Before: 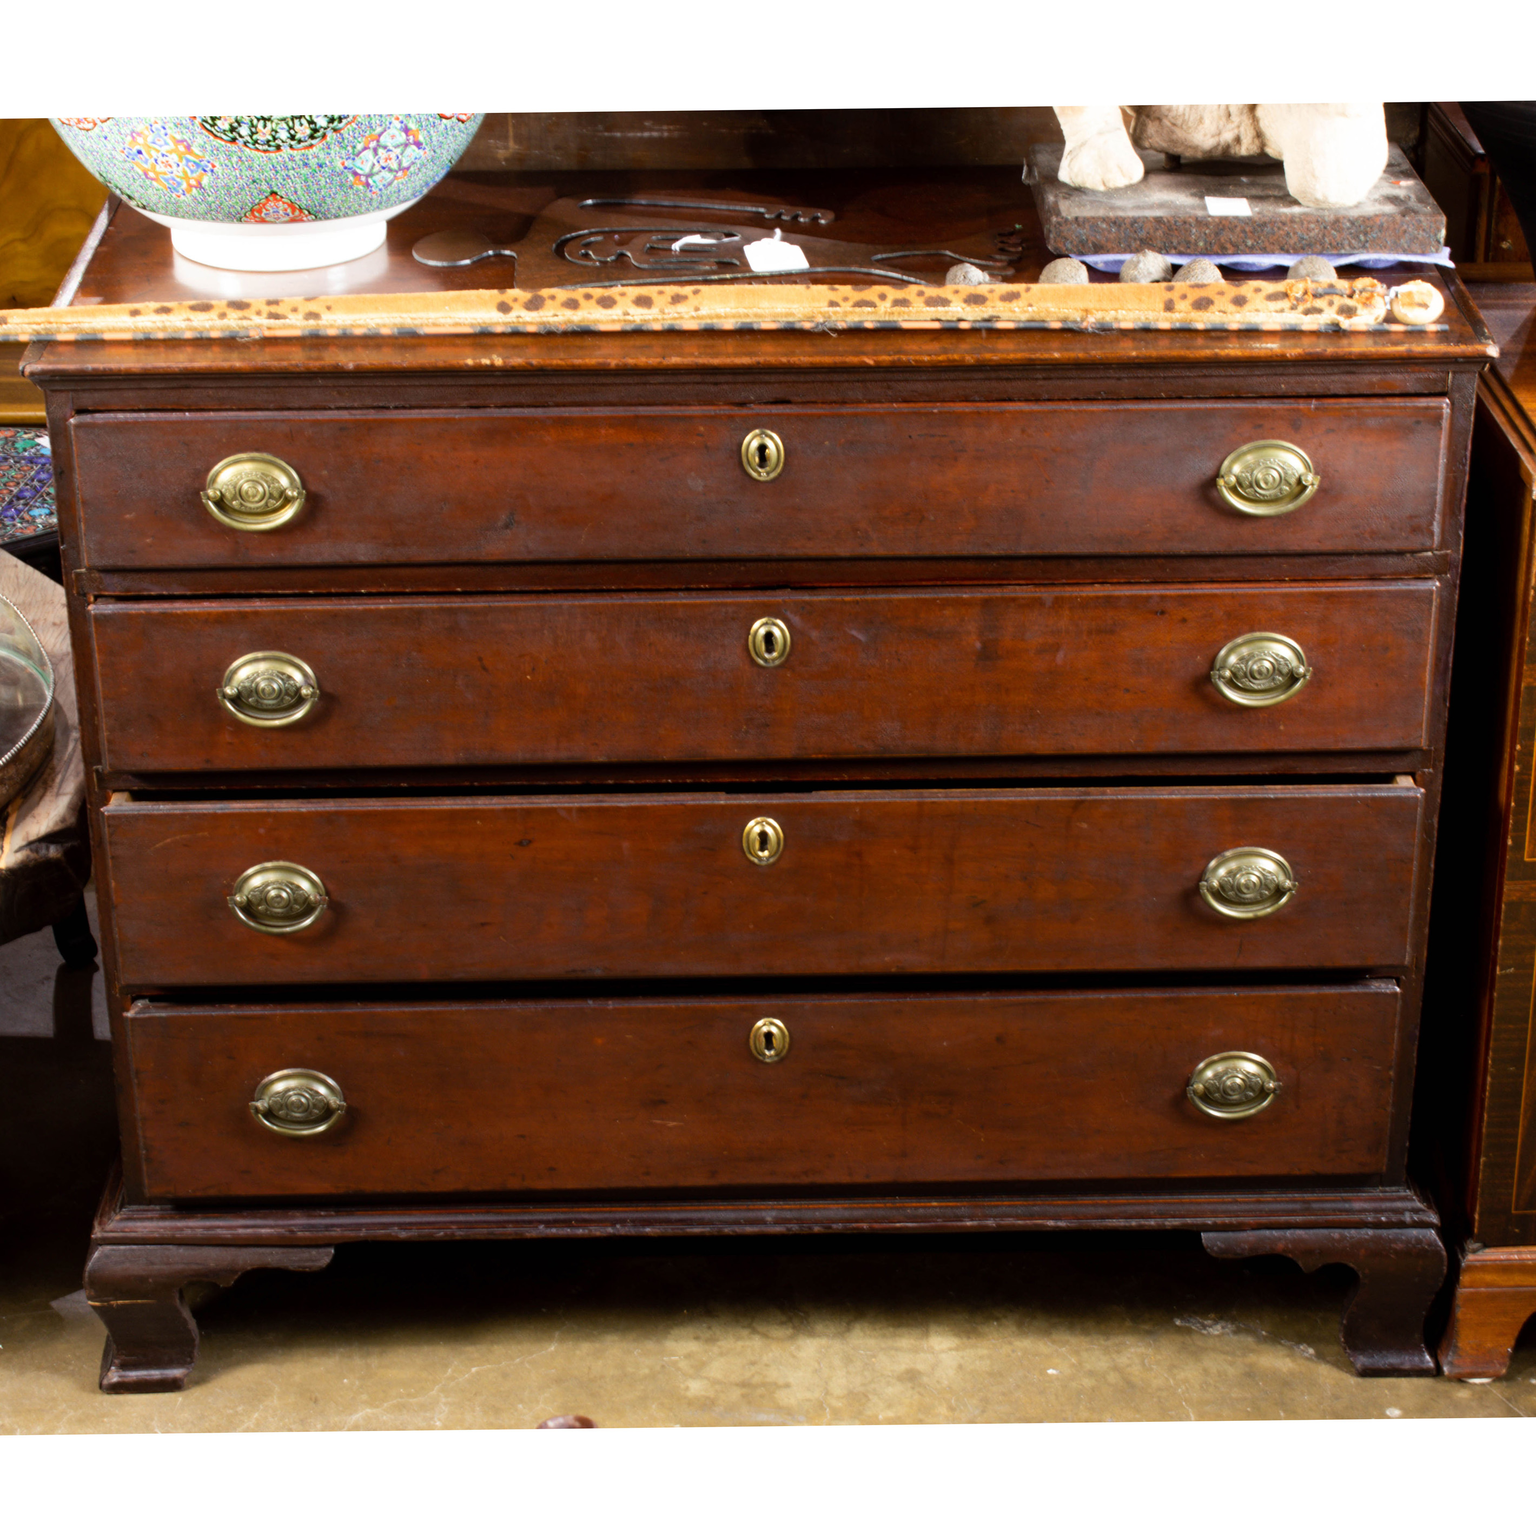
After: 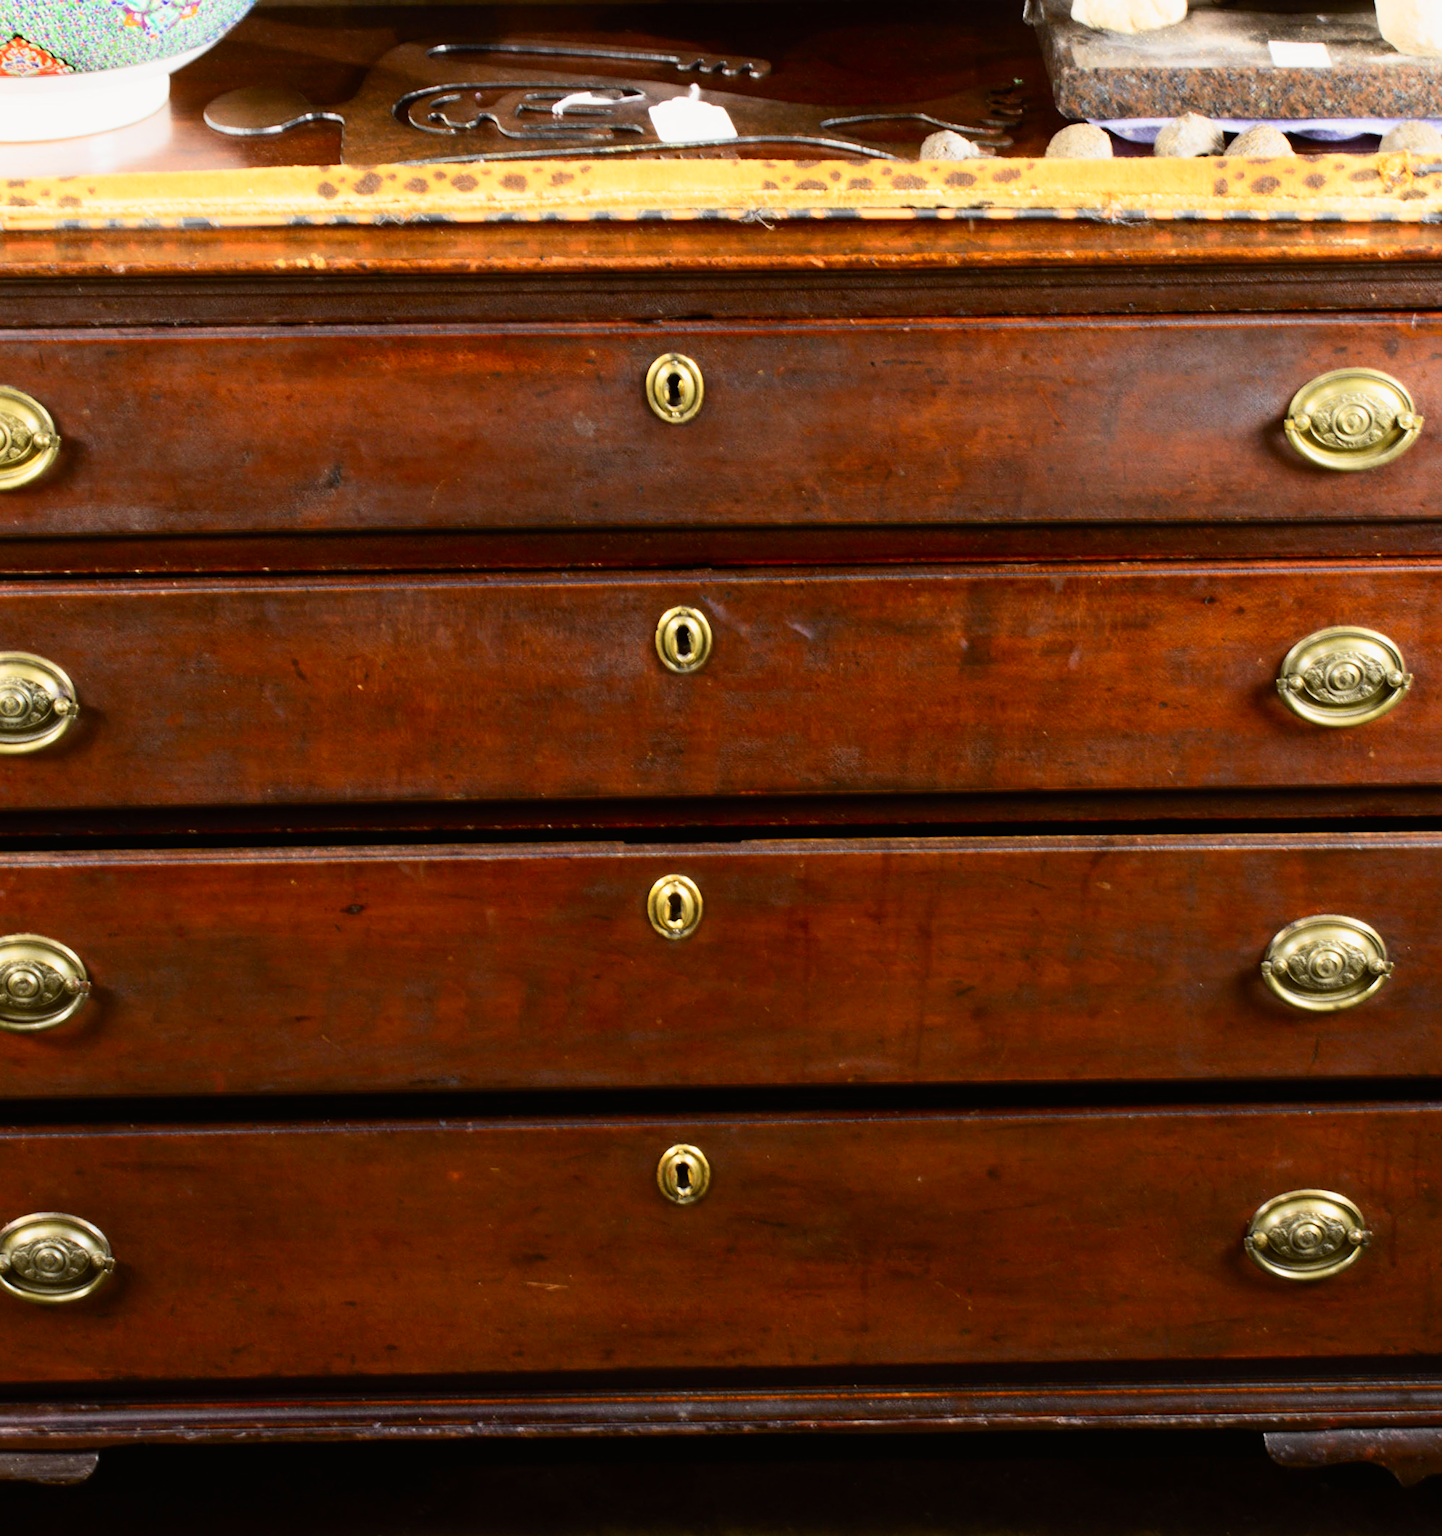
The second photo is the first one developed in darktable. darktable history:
crop and rotate: left 17.026%, top 10.839%, right 13.057%, bottom 14.713%
tone curve: curves: ch0 [(0, 0.008) (0.107, 0.083) (0.283, 0.287) (0.429, 0.51) (0.607, 0.739) (0.789, 0.893) (0.998, 0.978)]; ch1 [(0, 0) (0.323, 0.339) (0.438, 0.427) (0.478, 0.484) (0.502, 0.502) (0.527, 0.525) (0.571, 0.579) (0.608, 0.629) (0.669, 0.704) (0.859, 0.899) (1, 1)]; ch2 [(0, 0) (0.33, 0.347) (0.421, 0.456) (0.473, 0.498) (0.502, 0.504) (0.522, 0.524) (0.549, 0.567) (0.593, 0.626) (0.676, 0.724) (1, 1)], color space Lab, independent channels, preserve colors none
sharpen: amount 0.212
